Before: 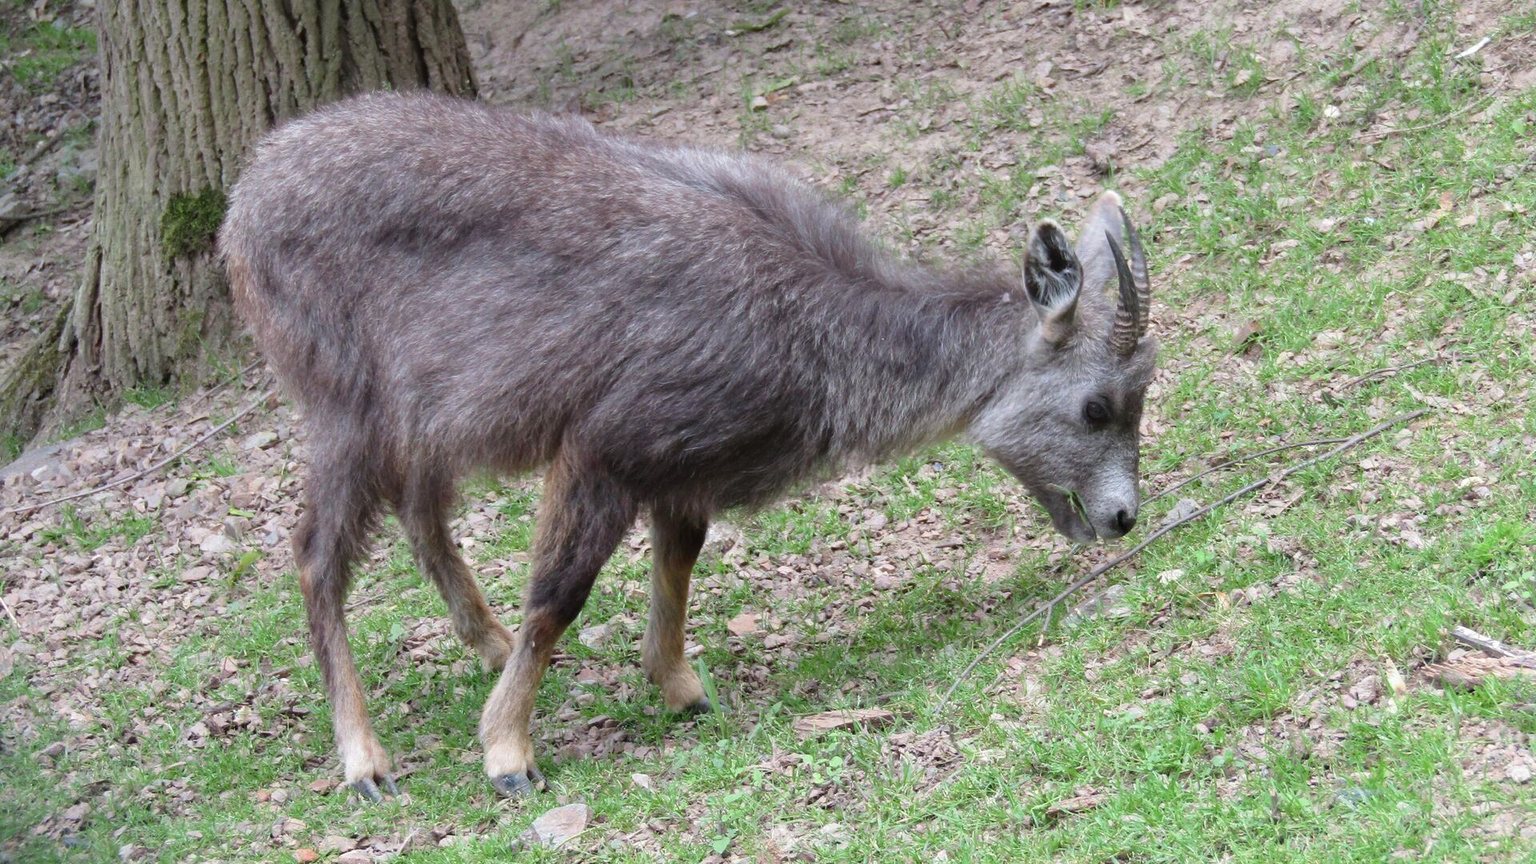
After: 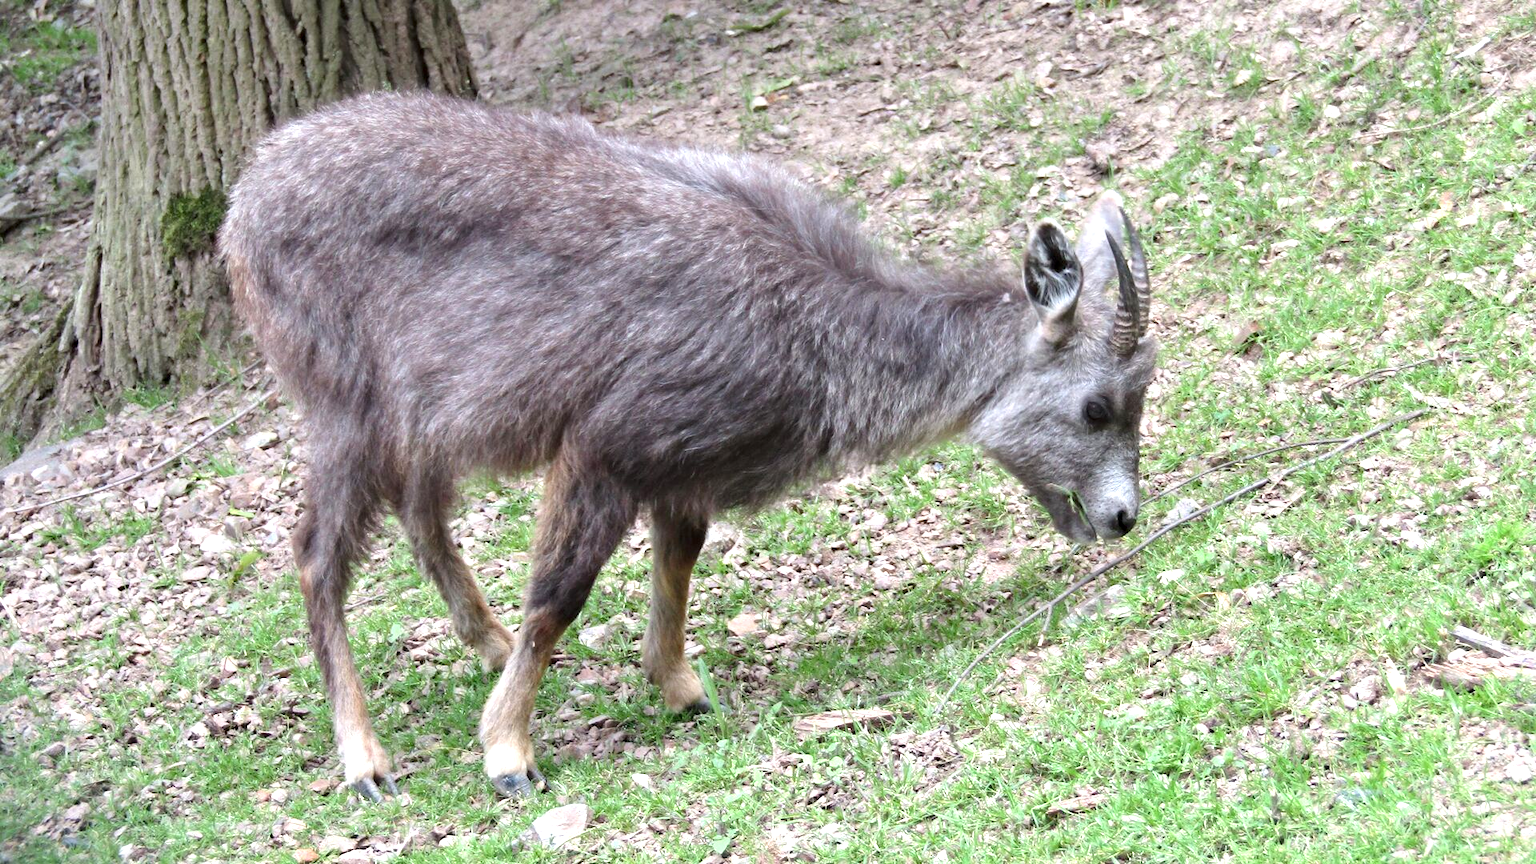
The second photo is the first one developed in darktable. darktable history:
contrast equalizer: octaves 7, y [[0.5, 0.5, 0.544, 0.569, 0.5, 0.5], [0.5 ×6], [0.5 ×6], [0 ×6], [0 ×6]]
exposure: exposure 0.609 EV, compensate highlight preservation false
